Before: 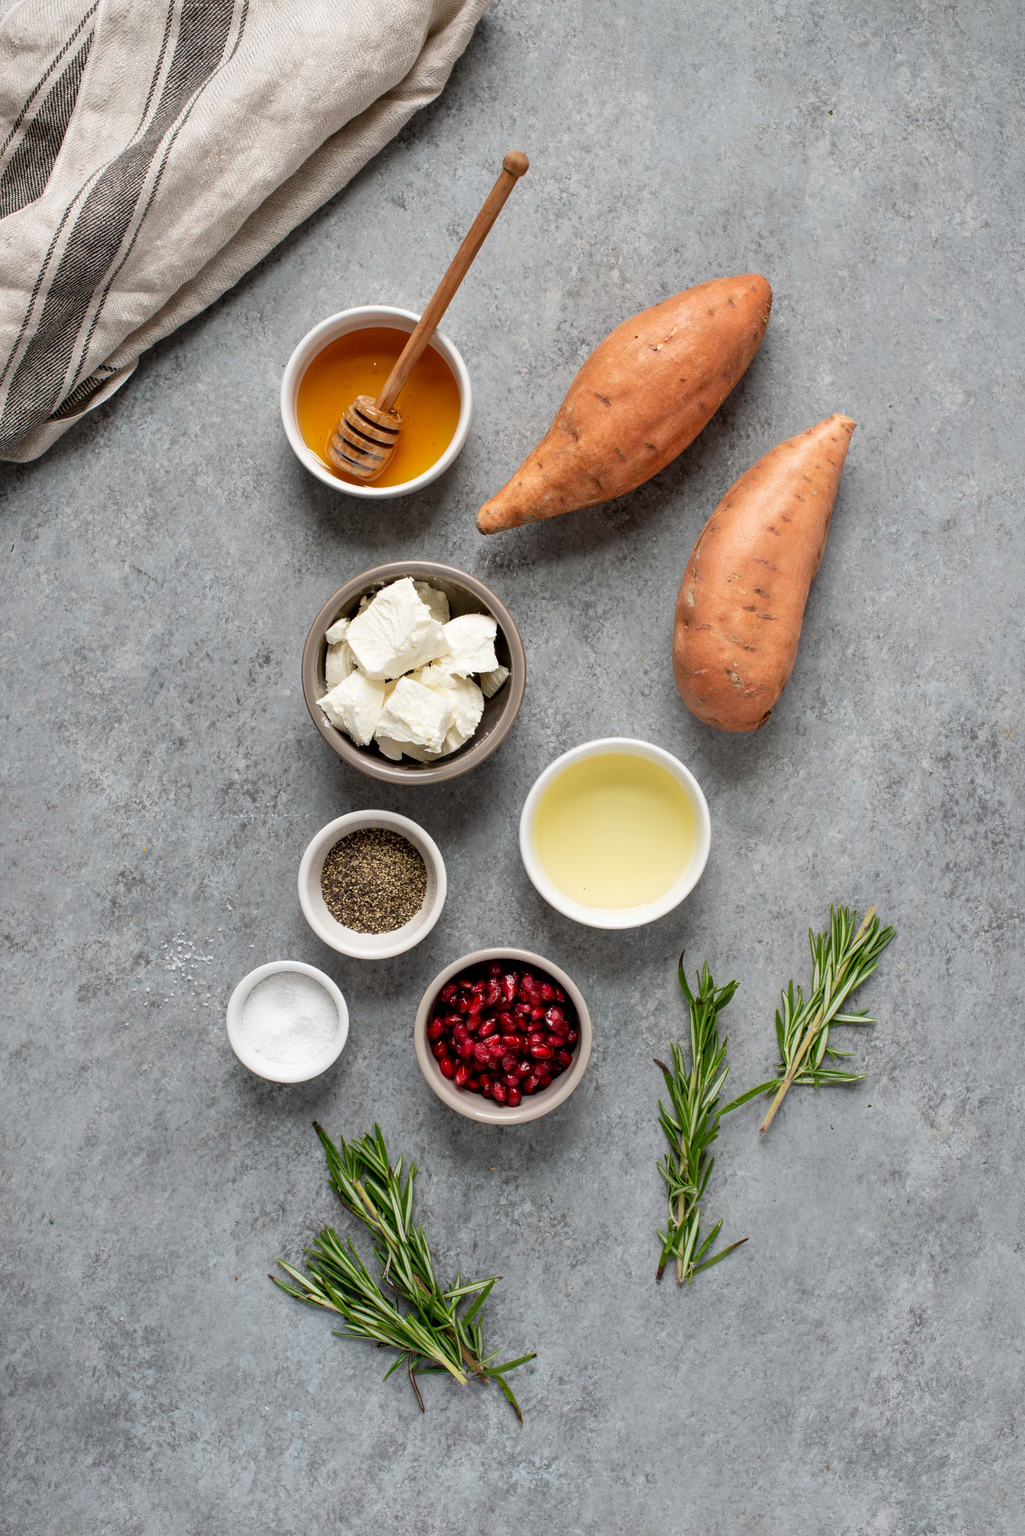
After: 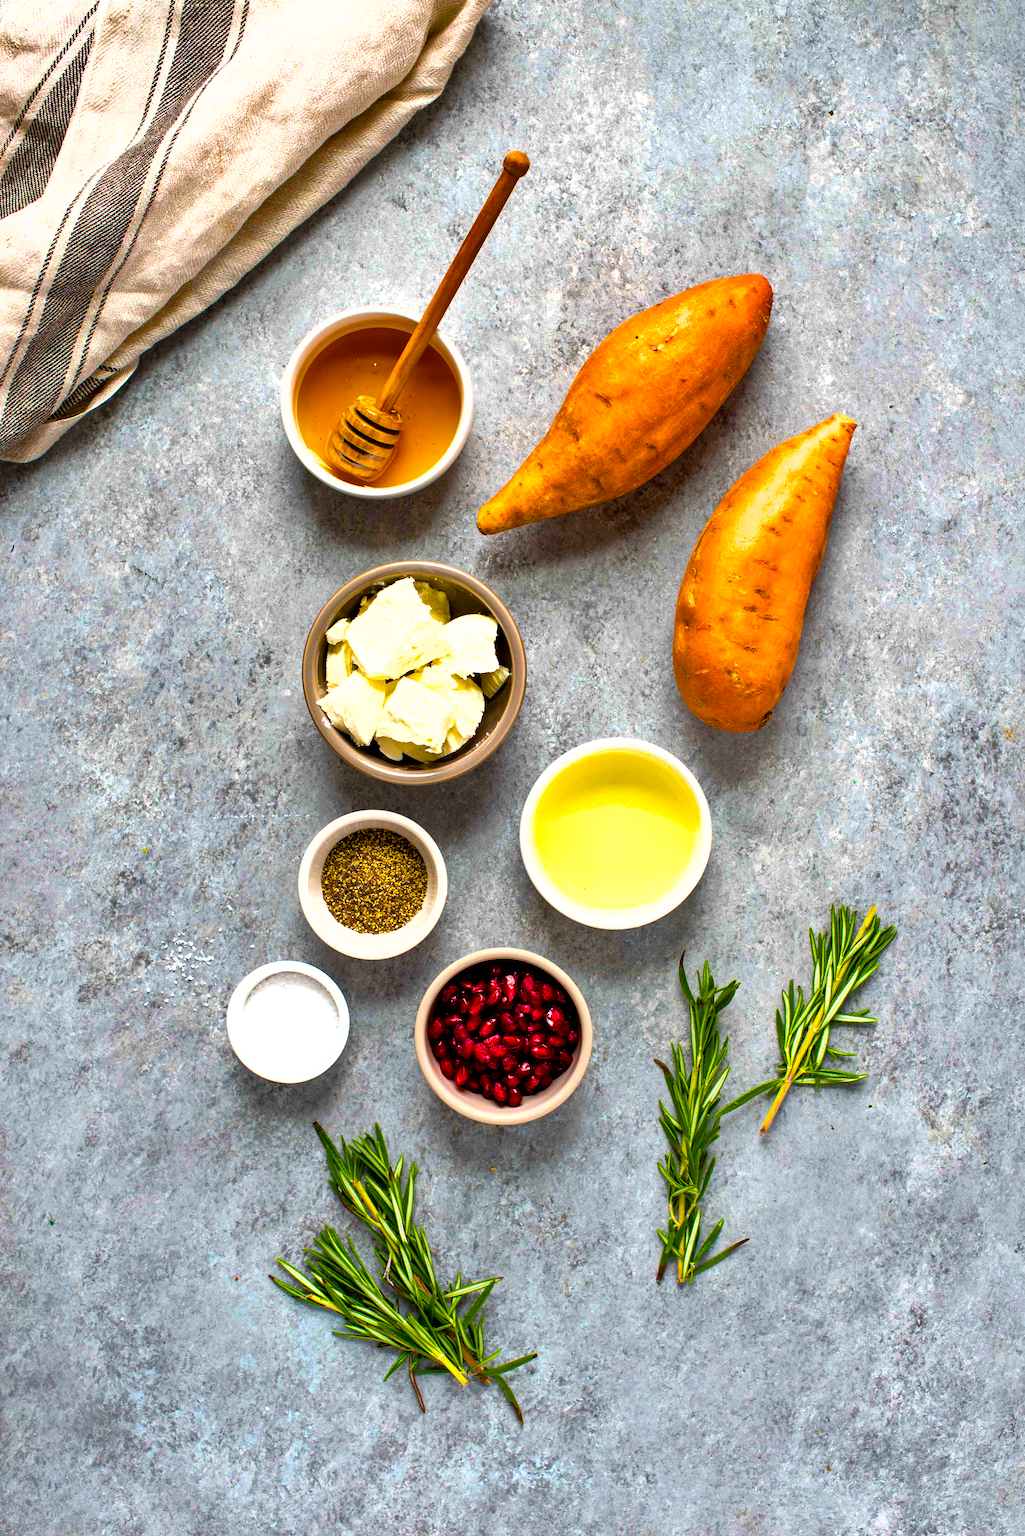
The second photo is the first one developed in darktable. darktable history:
color balance rgb: linear chroma grading › global chroma 20%, perceptual saturation grading › global saturation 65%, perceptual saturation grading › highlights 50%, perceptual saturation grading › shadows 30%, perceptual brilliance grading › global brilliance 12%, perceptual brilliance grading › highlights 15%, global vibrance 20%
shadows and highlights: low approximation 0.01, soften with gaussian
